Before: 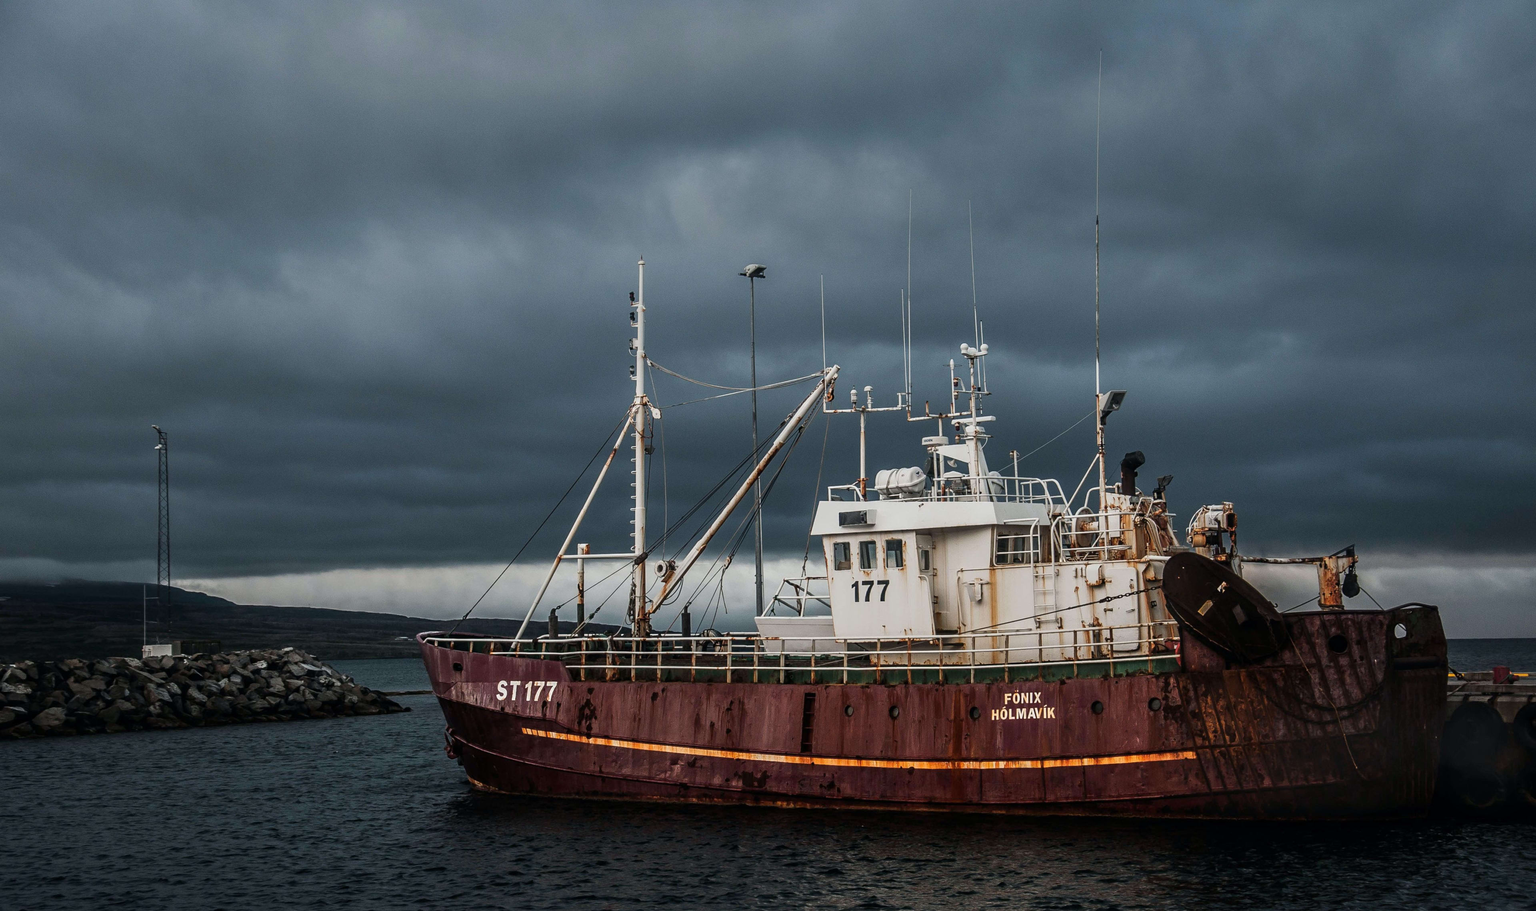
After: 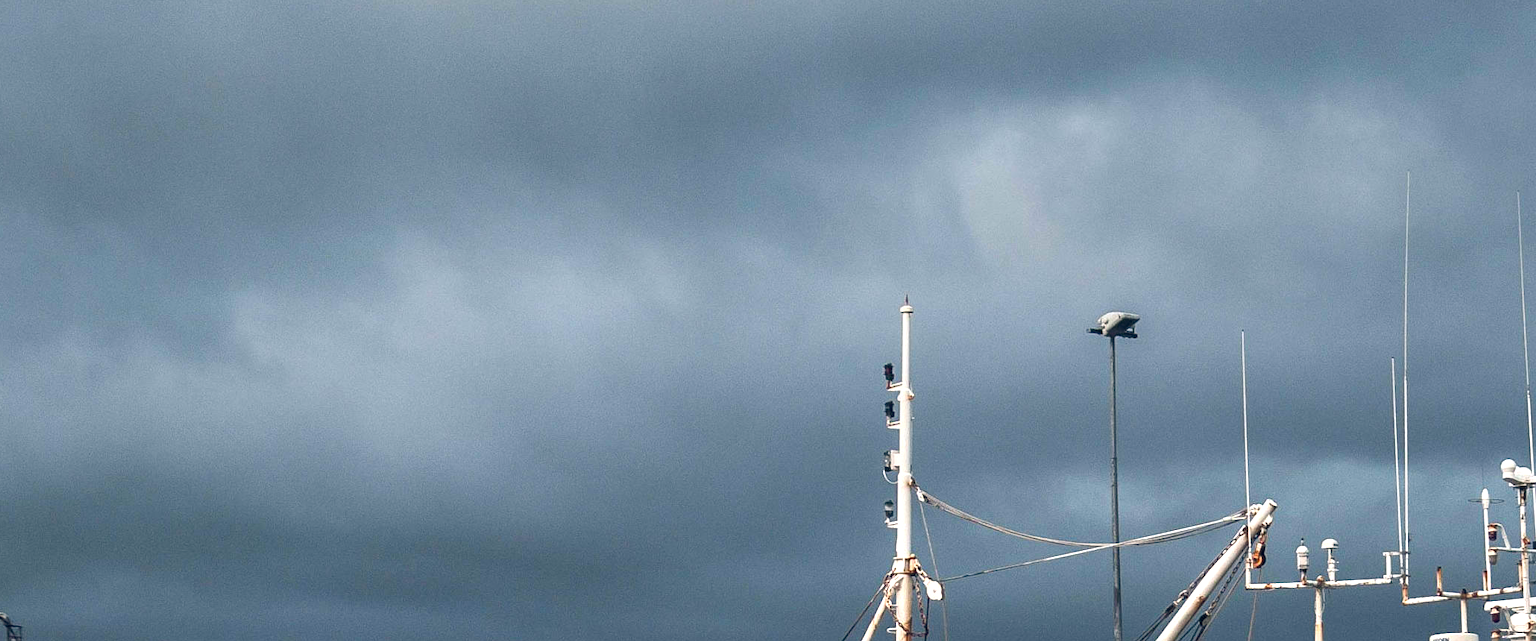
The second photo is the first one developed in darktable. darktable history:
crop: left 10.121%, top 10.631%, right 36.218%, bottom 51.526%
exposure: black level correction 0, exposure 0.9 EV, compensate highlight preservation false
tone equalizer: on, module defaults
color balance rgb: shadows lift › hue 87.51°, highlights gain › chroma 1.35%, highlights gain › hue 55.1°, global offset › chroma 0.13%, global offset › hue 253.66°, perceptual saturation grading › global saturation 16.38%
